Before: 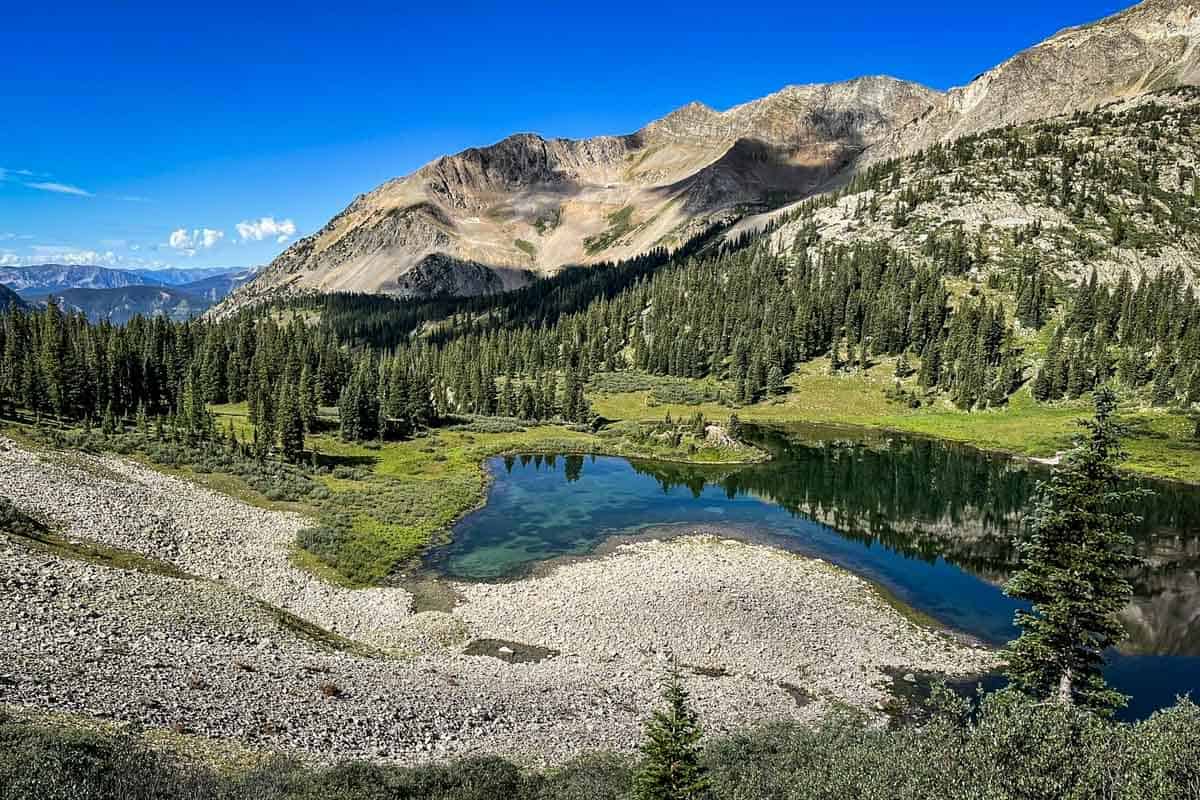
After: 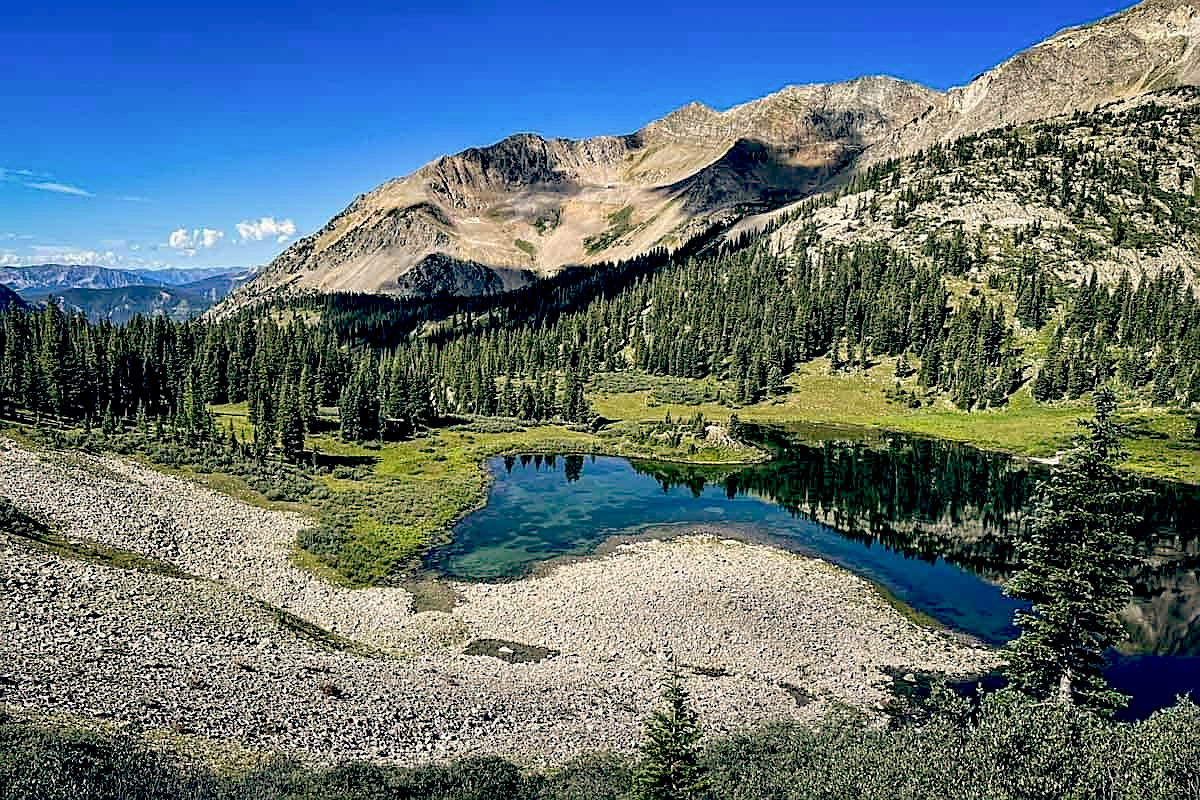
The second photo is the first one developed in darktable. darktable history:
color balance: lift [0.975, 0.993, 1, 1.015], gamma [1.1, 1, 1, 0.945], gain [1, 1.04, 1, 0.95]
sharpen: on, module defaults
